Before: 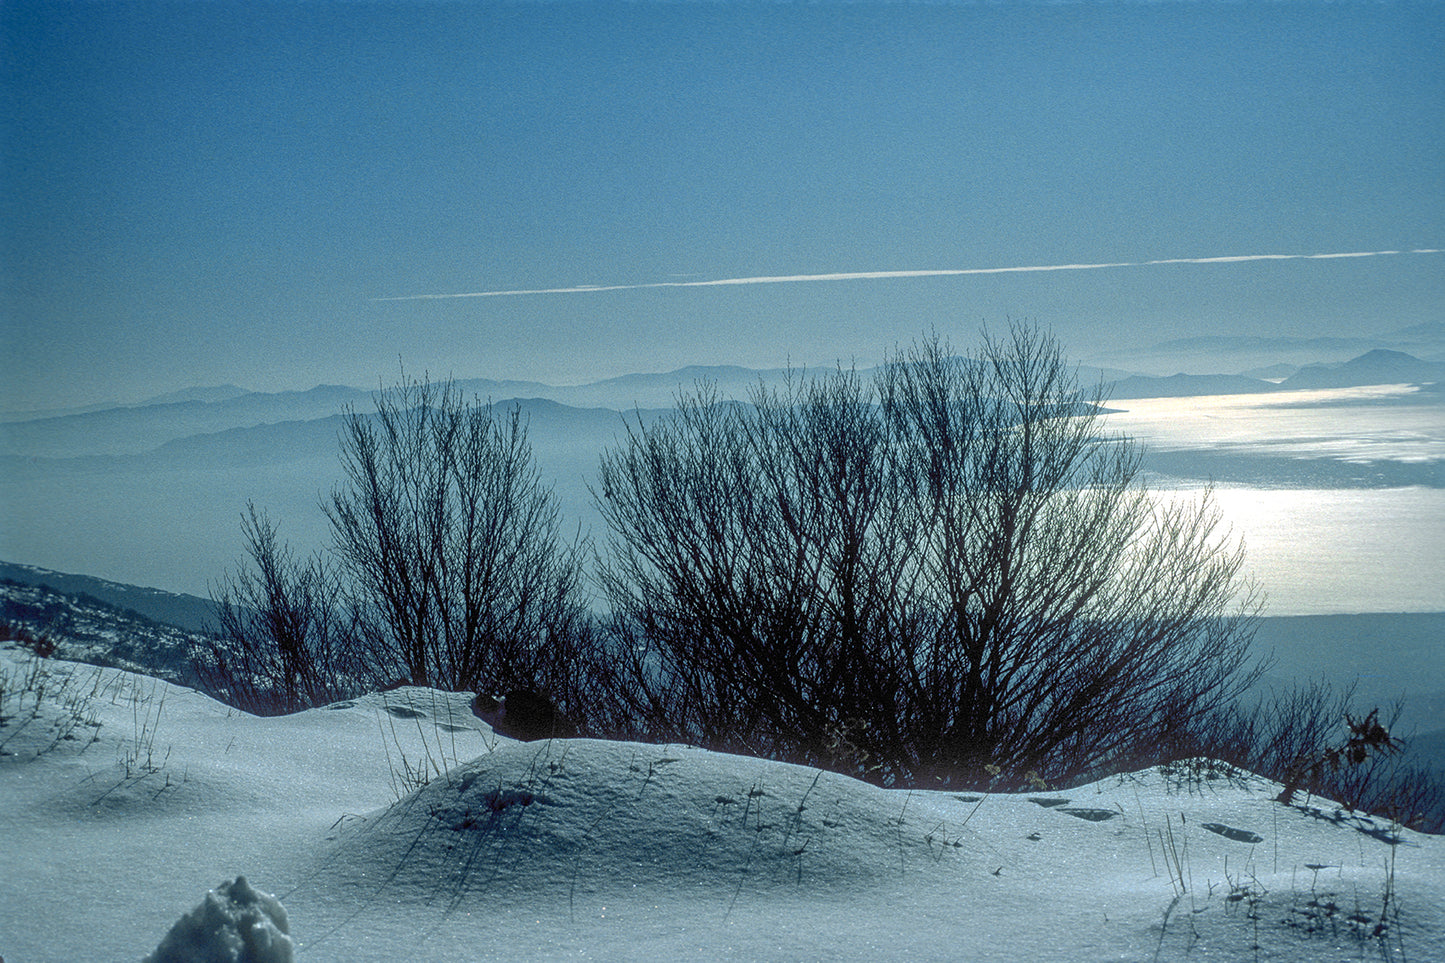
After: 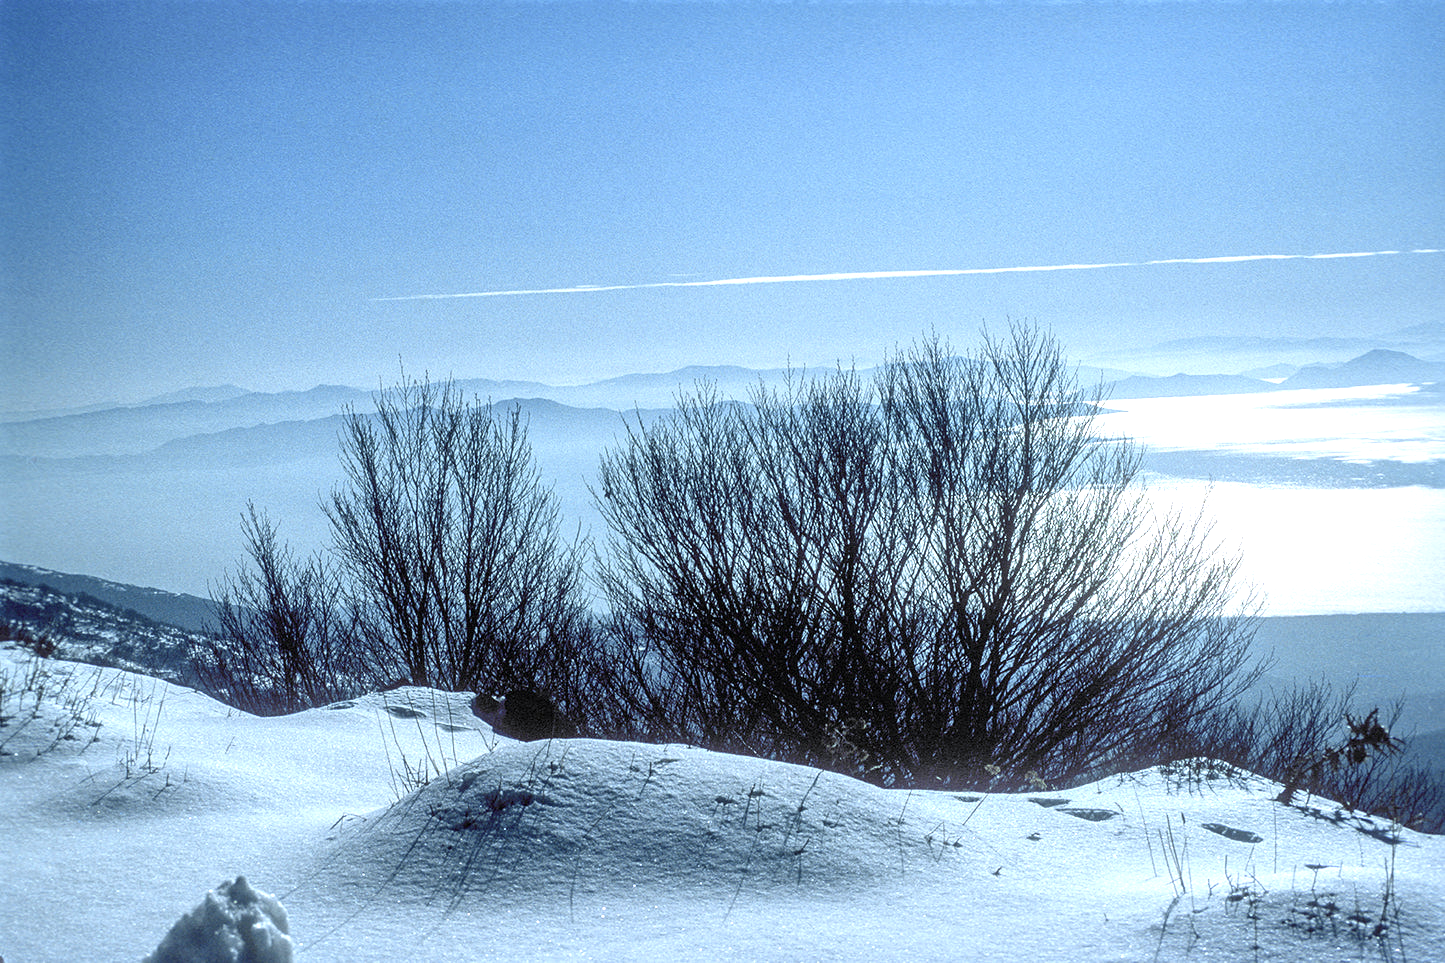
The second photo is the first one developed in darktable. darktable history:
contrast brightness saturation: contrast 0.06, brightness -0.01, saturation -0.23
shadows and highlights: shadows 12, white point adjustment 1.2, highlights -0.36, soften with gaussian
white balance: red 0.967, blue 1.119, emerald 0.756
color balance: mode lift, gamma, gain (sRGB)
exposure: exposure 1 EV, compensate highlight preservation false
